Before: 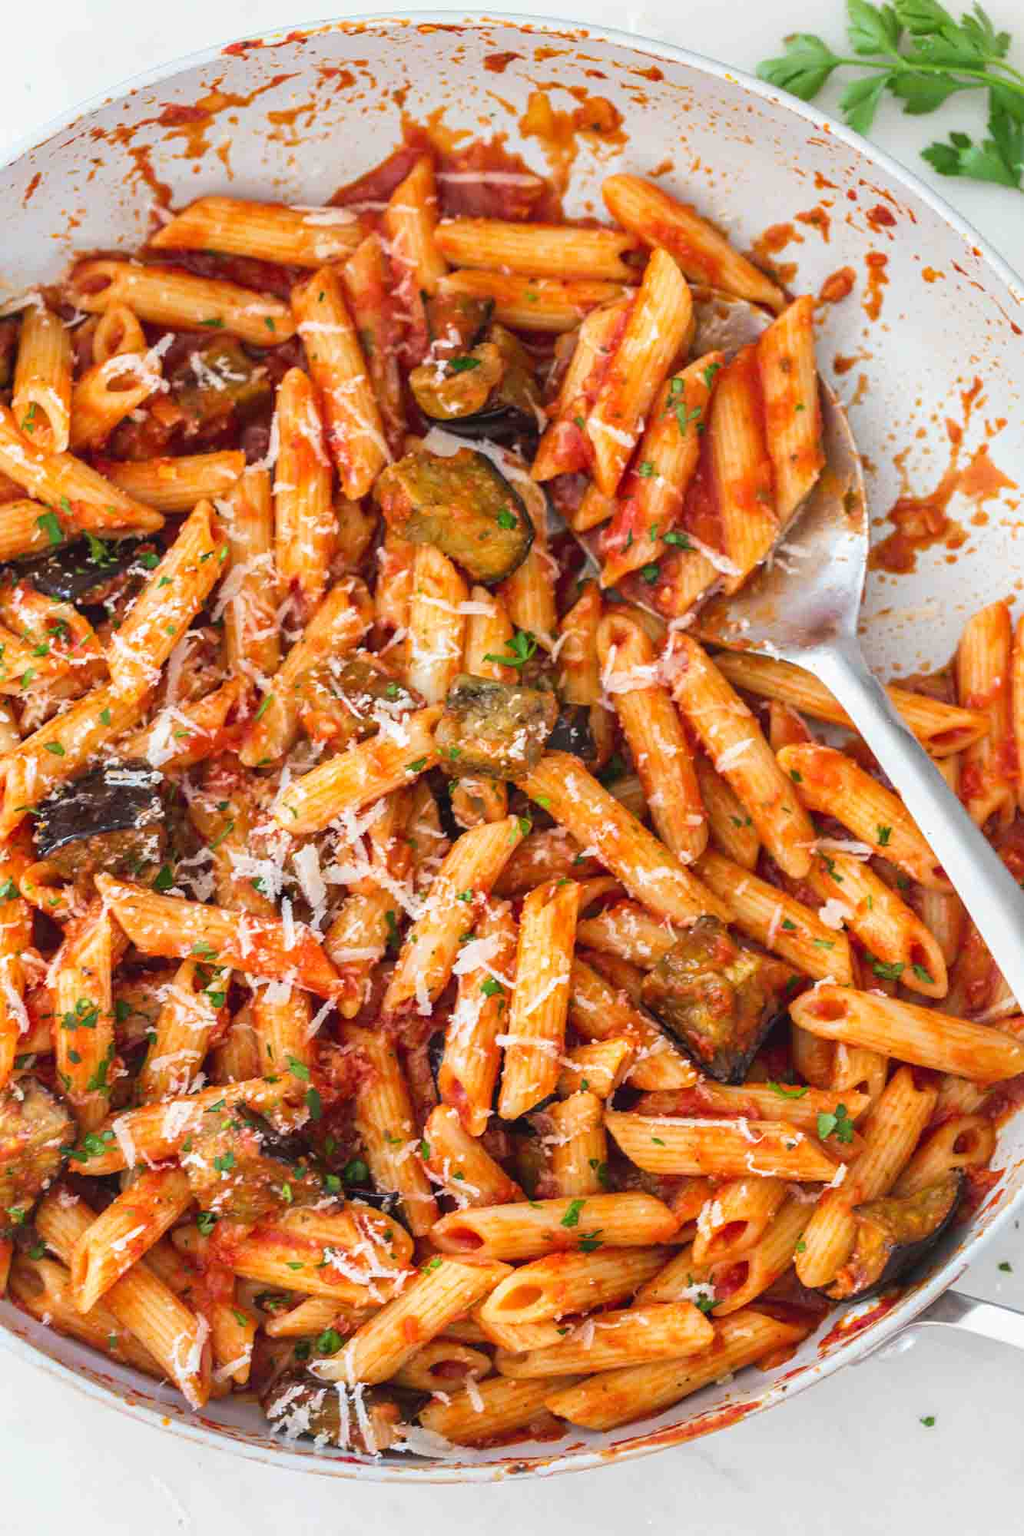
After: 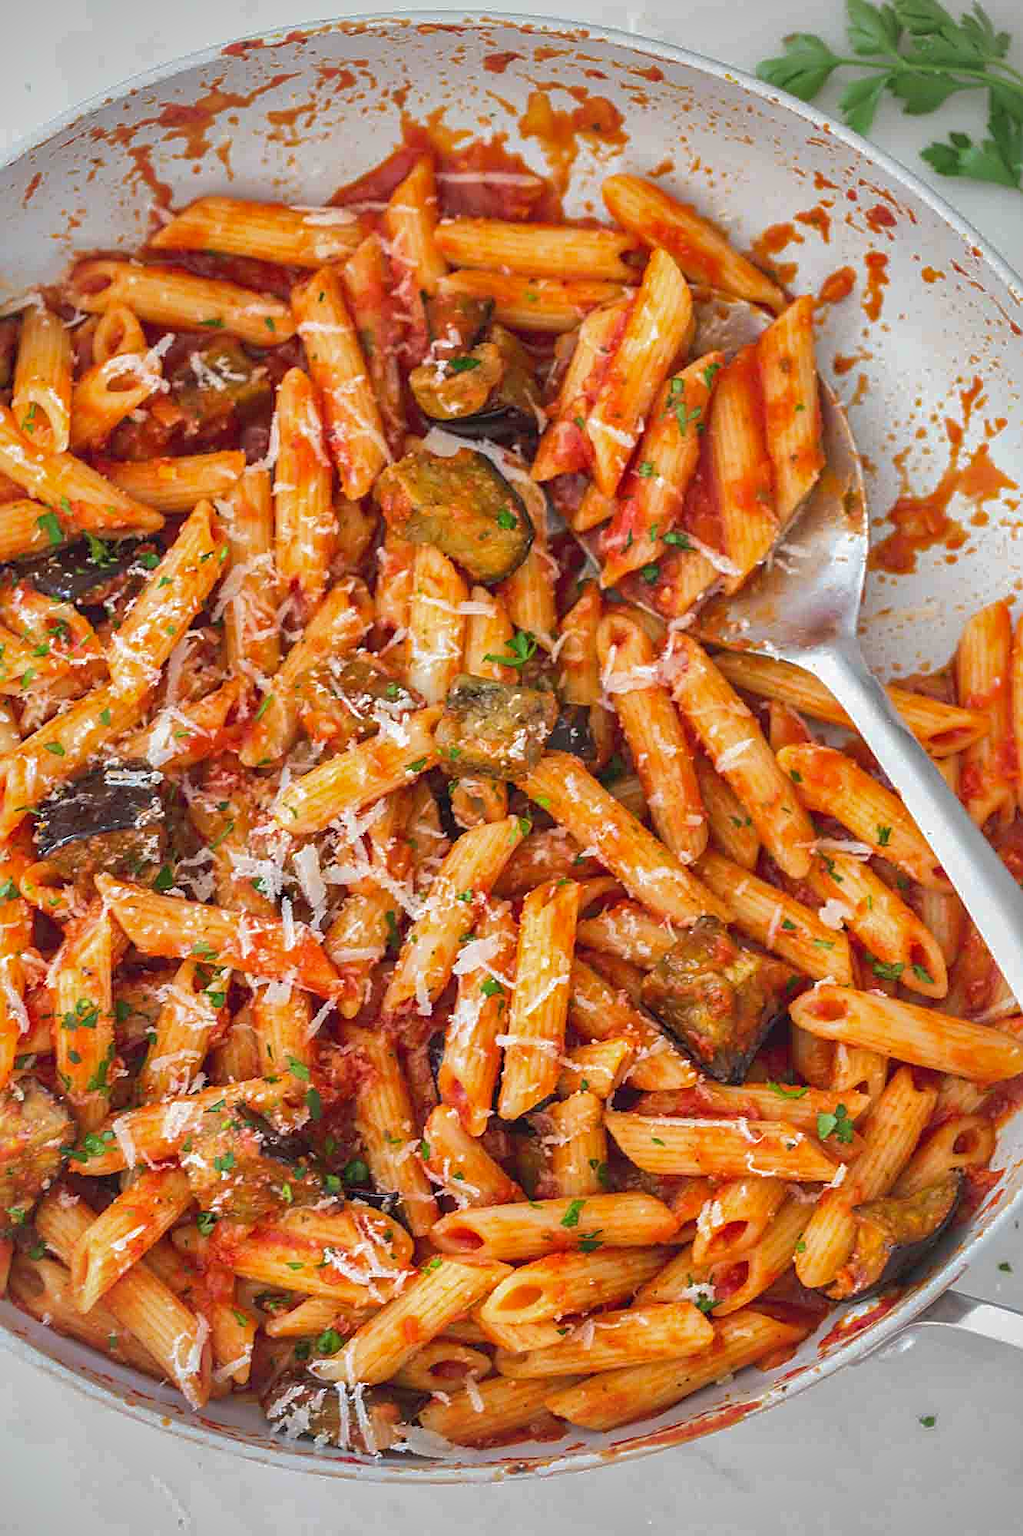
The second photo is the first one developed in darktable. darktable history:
vignetting: on, module defaults
shadows and highlights: highlights -59.83
sharpen: on, module defaults
